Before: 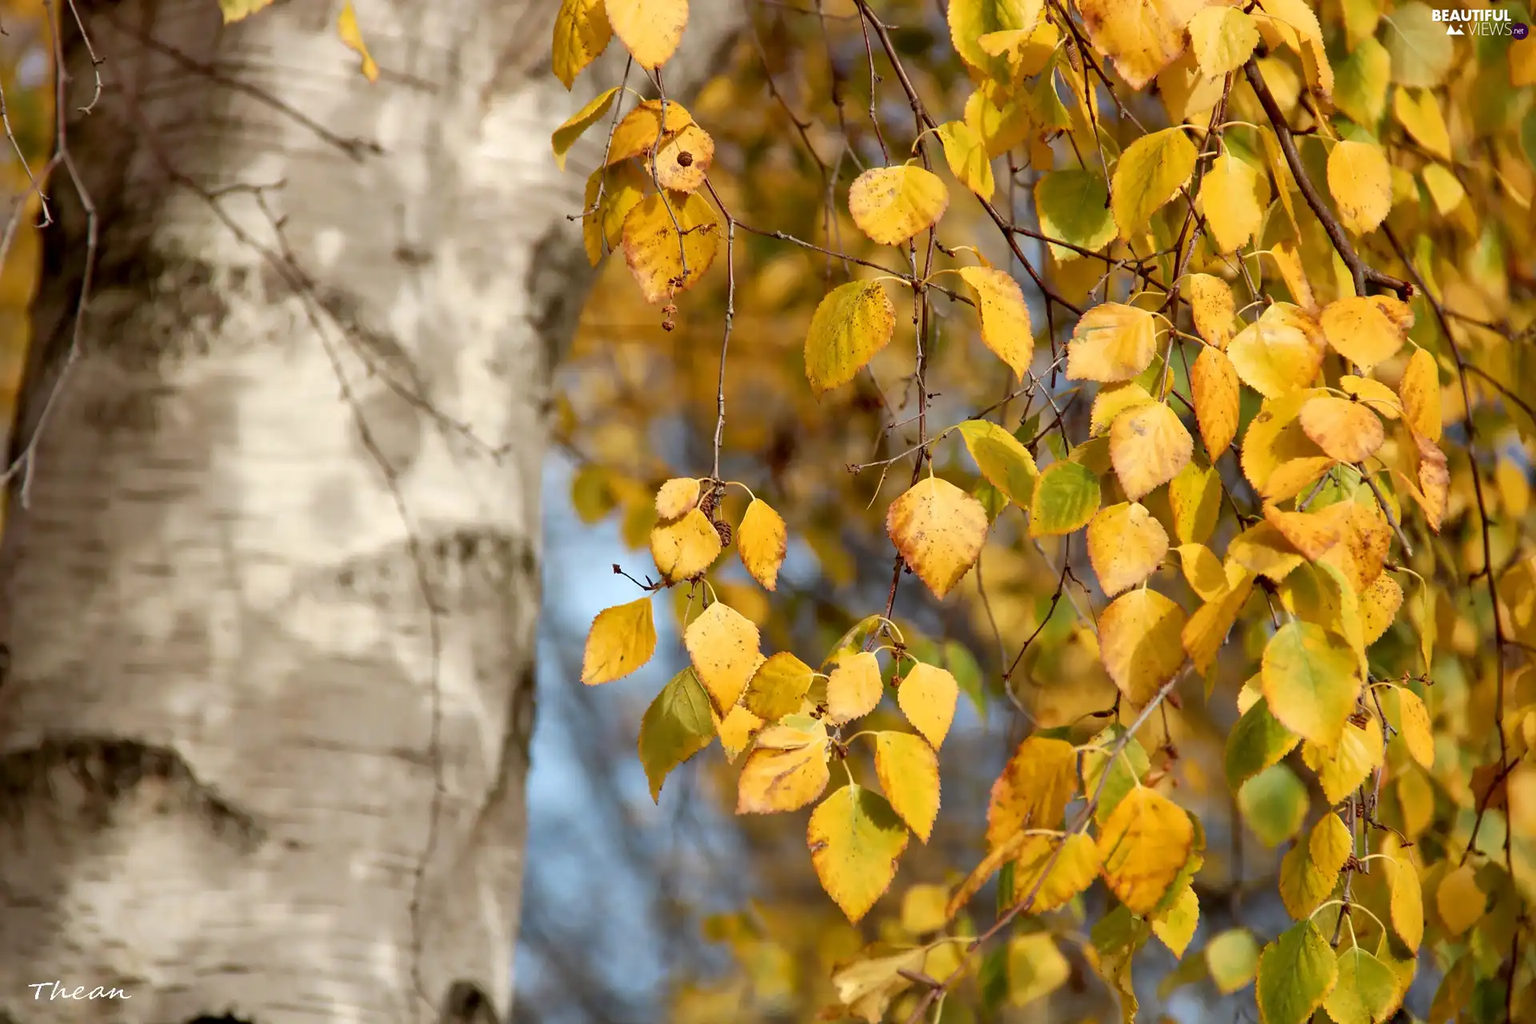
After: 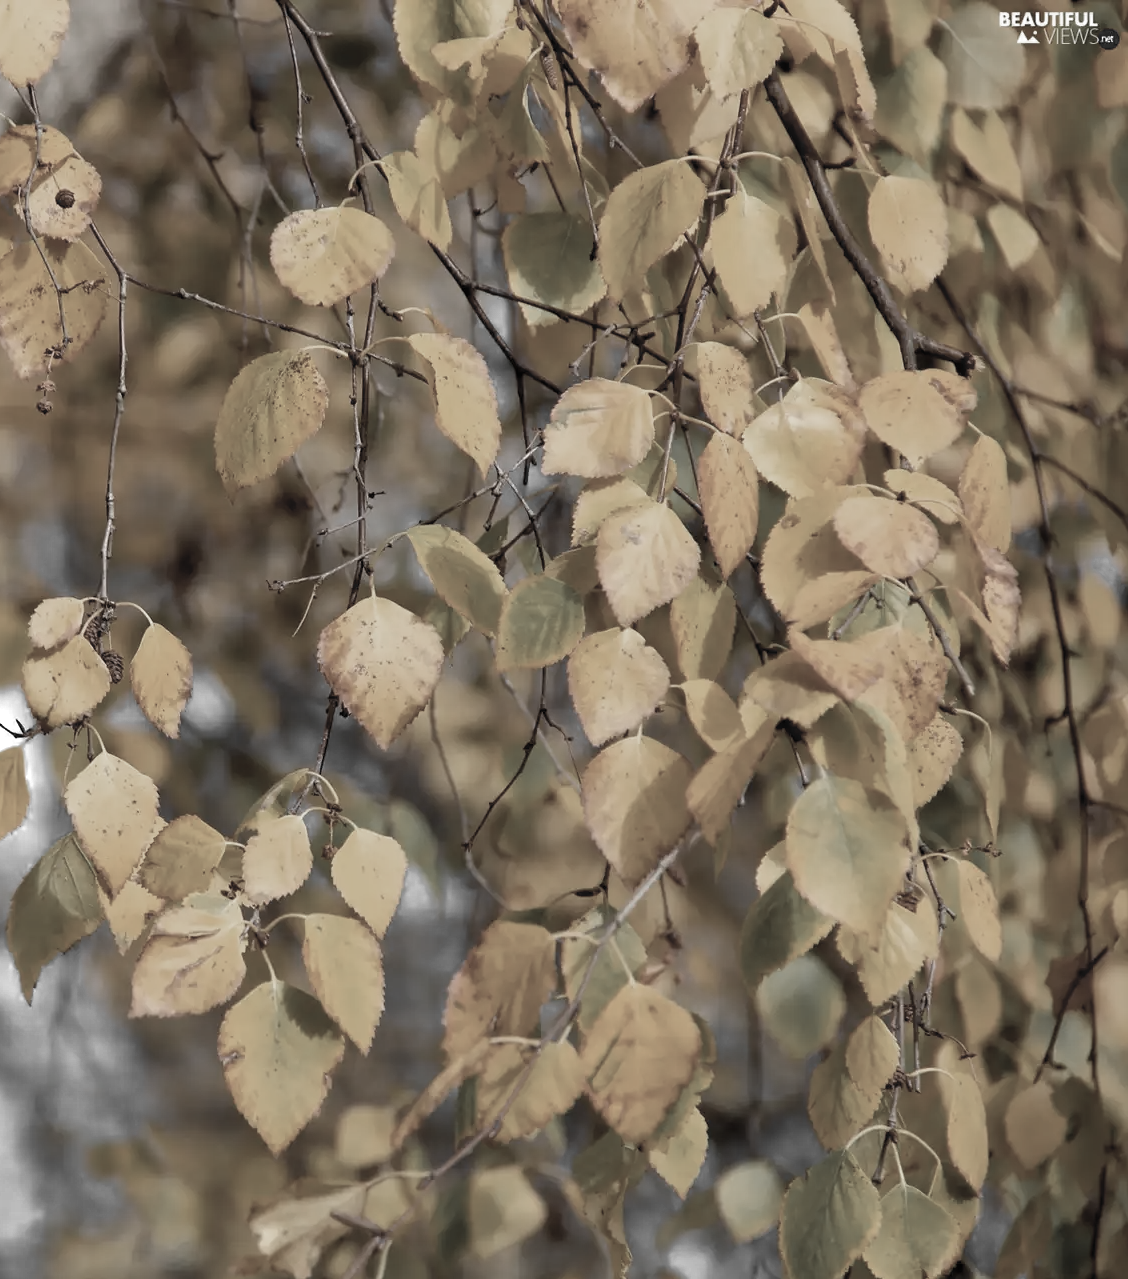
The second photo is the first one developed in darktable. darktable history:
color zones: curves: ch0 [(0, 0.613) (0.01, 0.613) (0.245, 0.448) (0.498, 0.529) (0.642, 0.665) (0.879, 0.777) (0.99, 0.613)]; ch1 [(0, 0.035) (0.121, 0.189) (0.259, 0.197) (0.415, 0.061) (0.589, 0.022) (0.732, 0.022) (0.857, 0.026) (0.991, 0.053)], mix 26.49%
crop: left 41.245%
